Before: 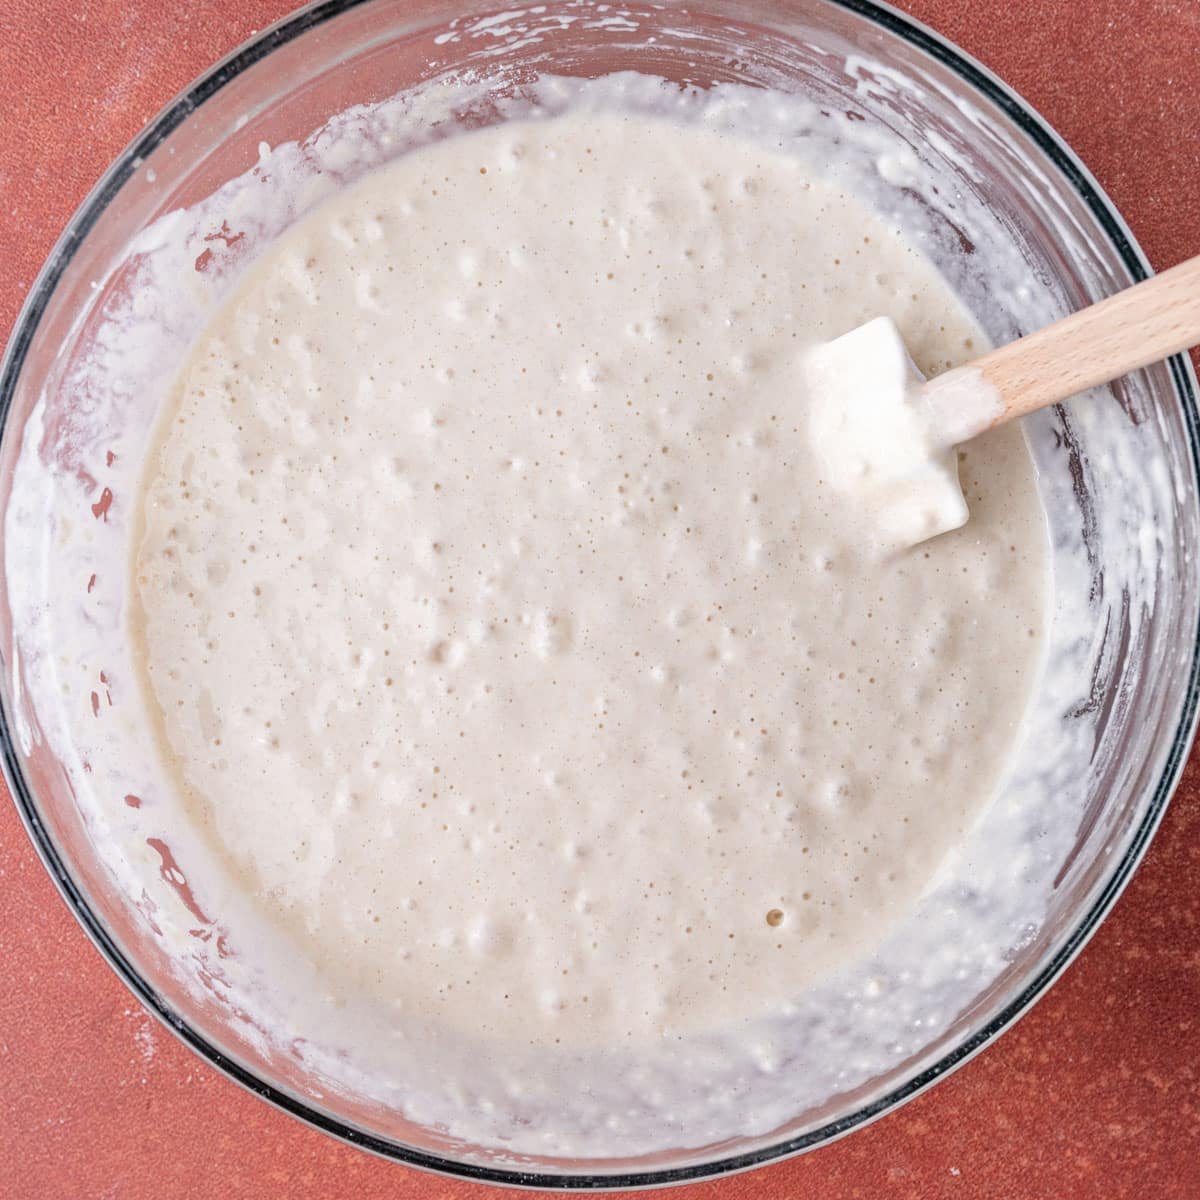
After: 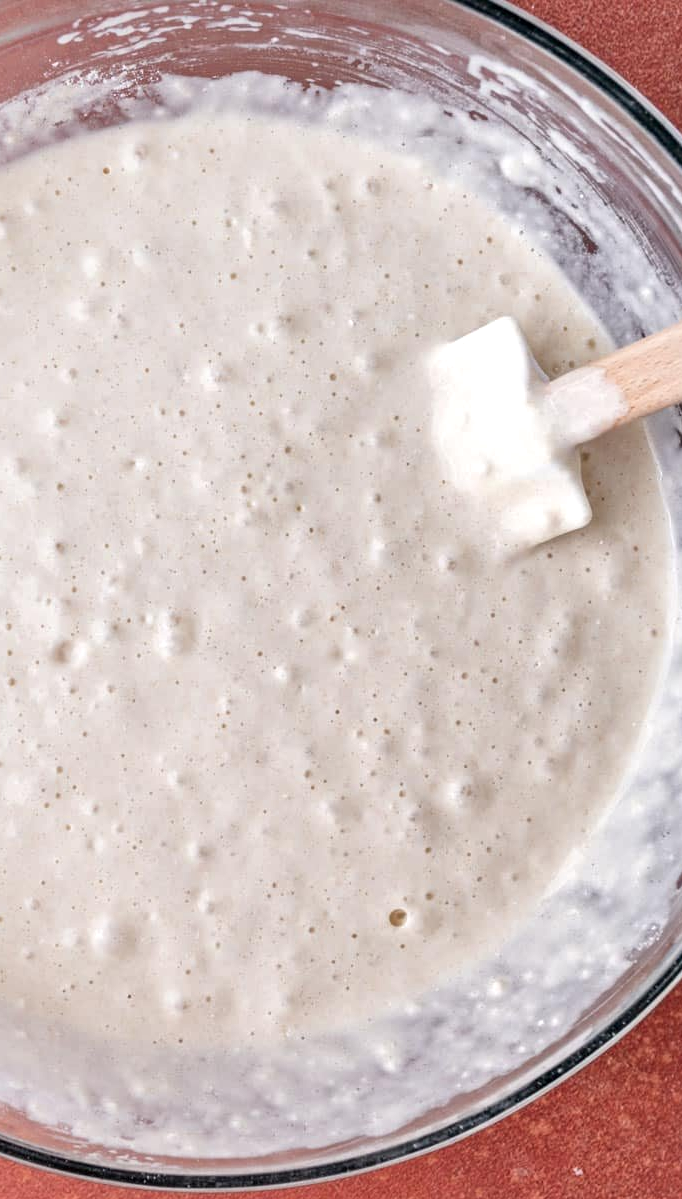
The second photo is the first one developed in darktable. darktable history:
crop: left 31.449%, top 0.022%, right 11.711%
local contrast: mode bilateral grid, contrast 20, coarseness 50, detail 141%, midtone range 0.2
